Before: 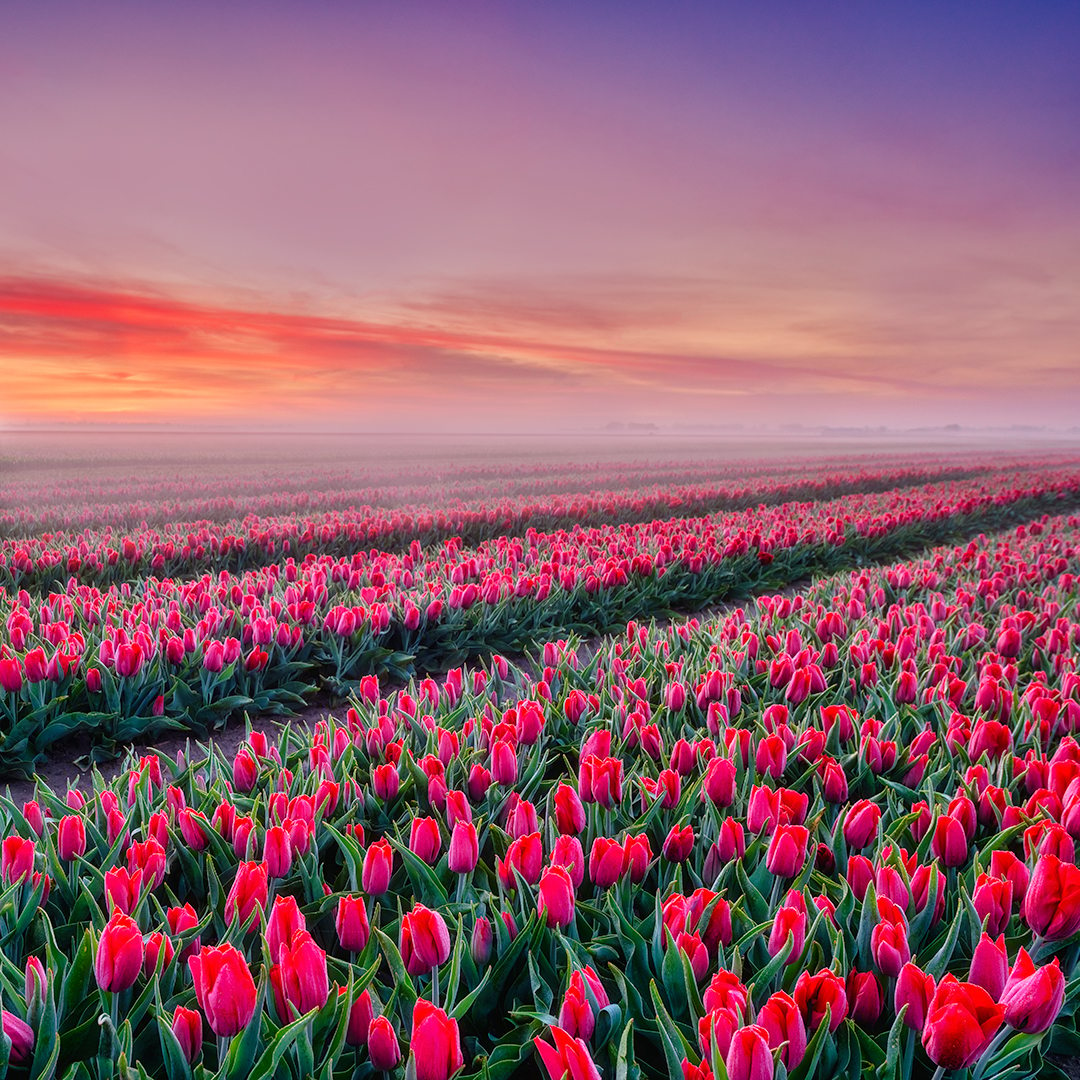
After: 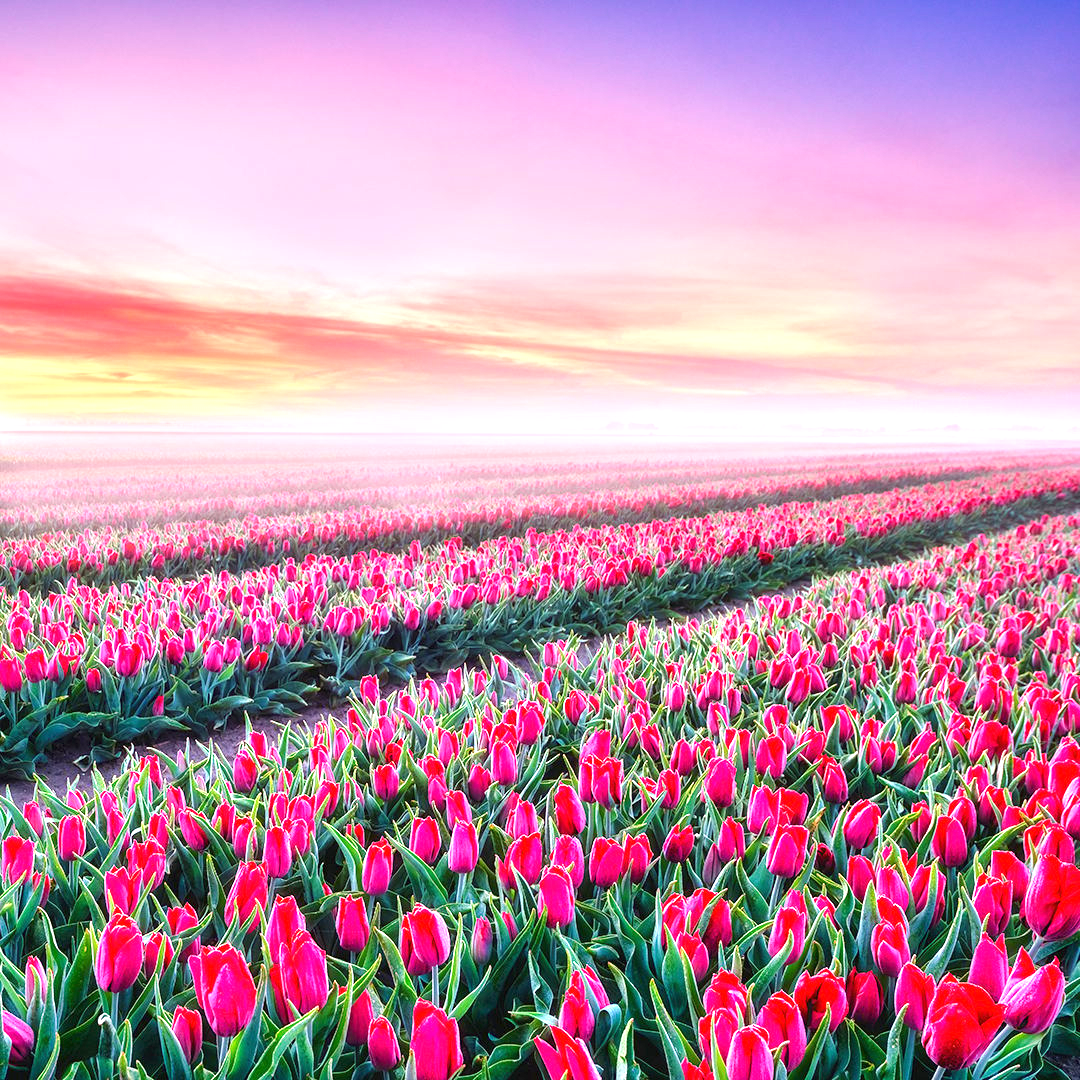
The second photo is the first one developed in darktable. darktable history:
exposure: black level correction 0, exposure 1.462 EV, compensate highlight preservation false
